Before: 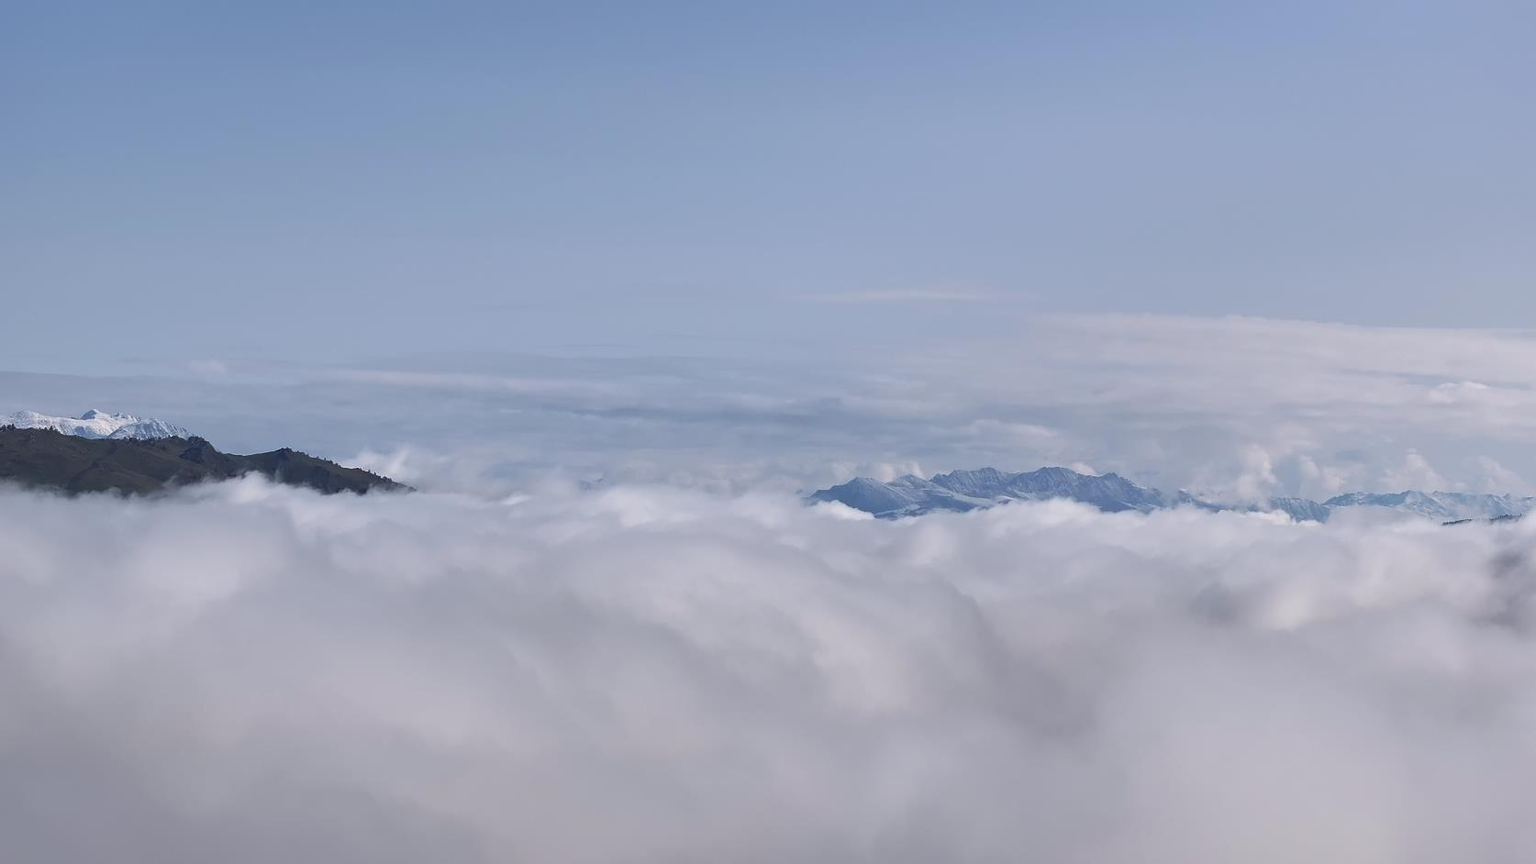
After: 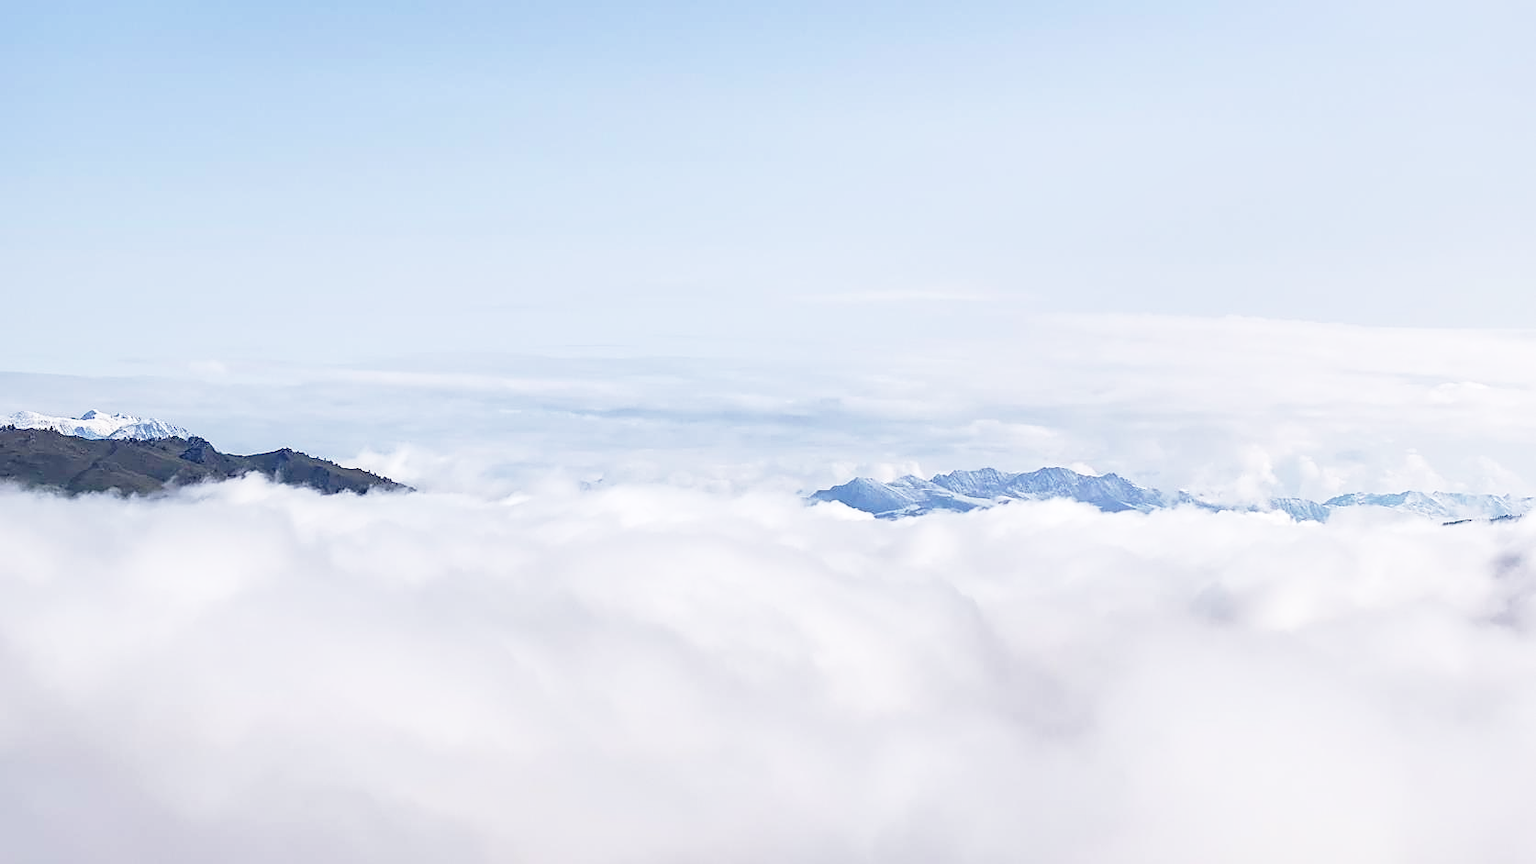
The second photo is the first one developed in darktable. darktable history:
local contrast: on, module defaults
base curve: curves: ch0 [(0, 0) (0.012, 0.01) (0.073, 0.168) (0.31, 0.711) (0.645, 0.957) (1, 1)], preserve colors none
sharpen: on, module defaults
